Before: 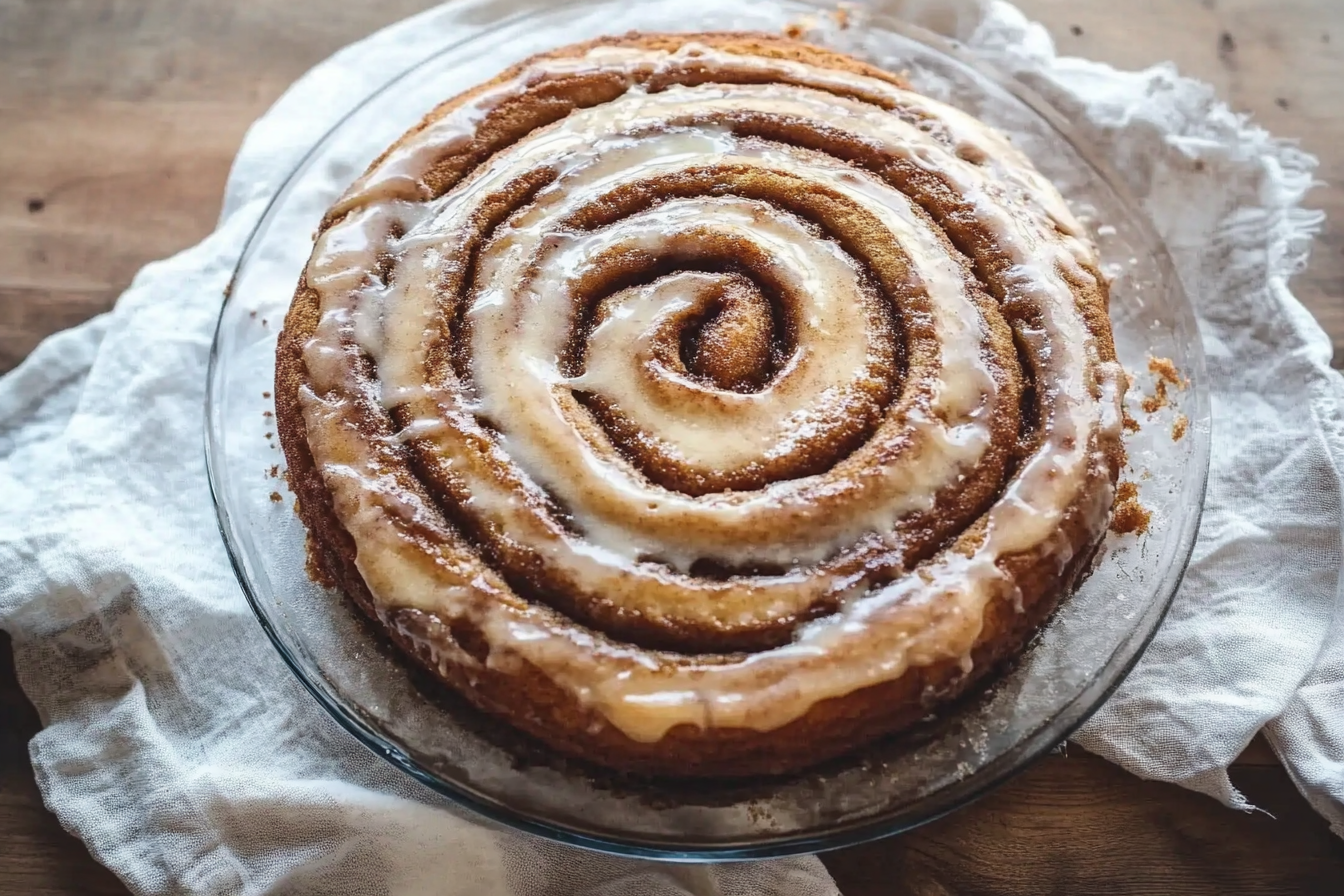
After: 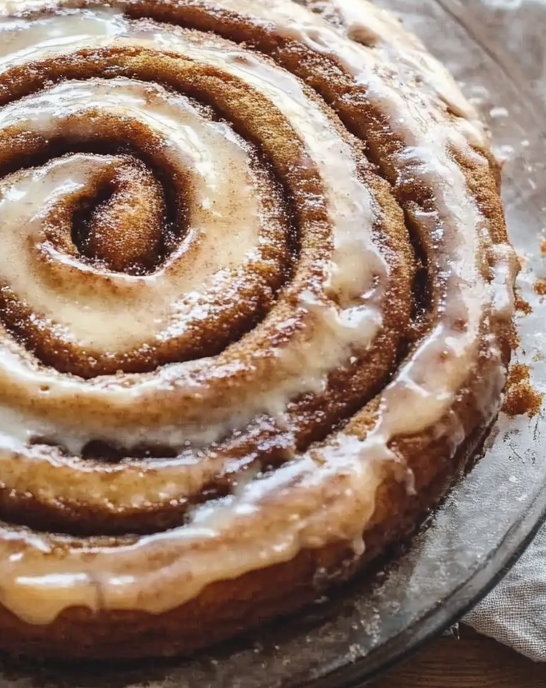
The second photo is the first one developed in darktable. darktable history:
crop: left 45.287%, top 13.246%, right 14.029%, bottom 9.934%
